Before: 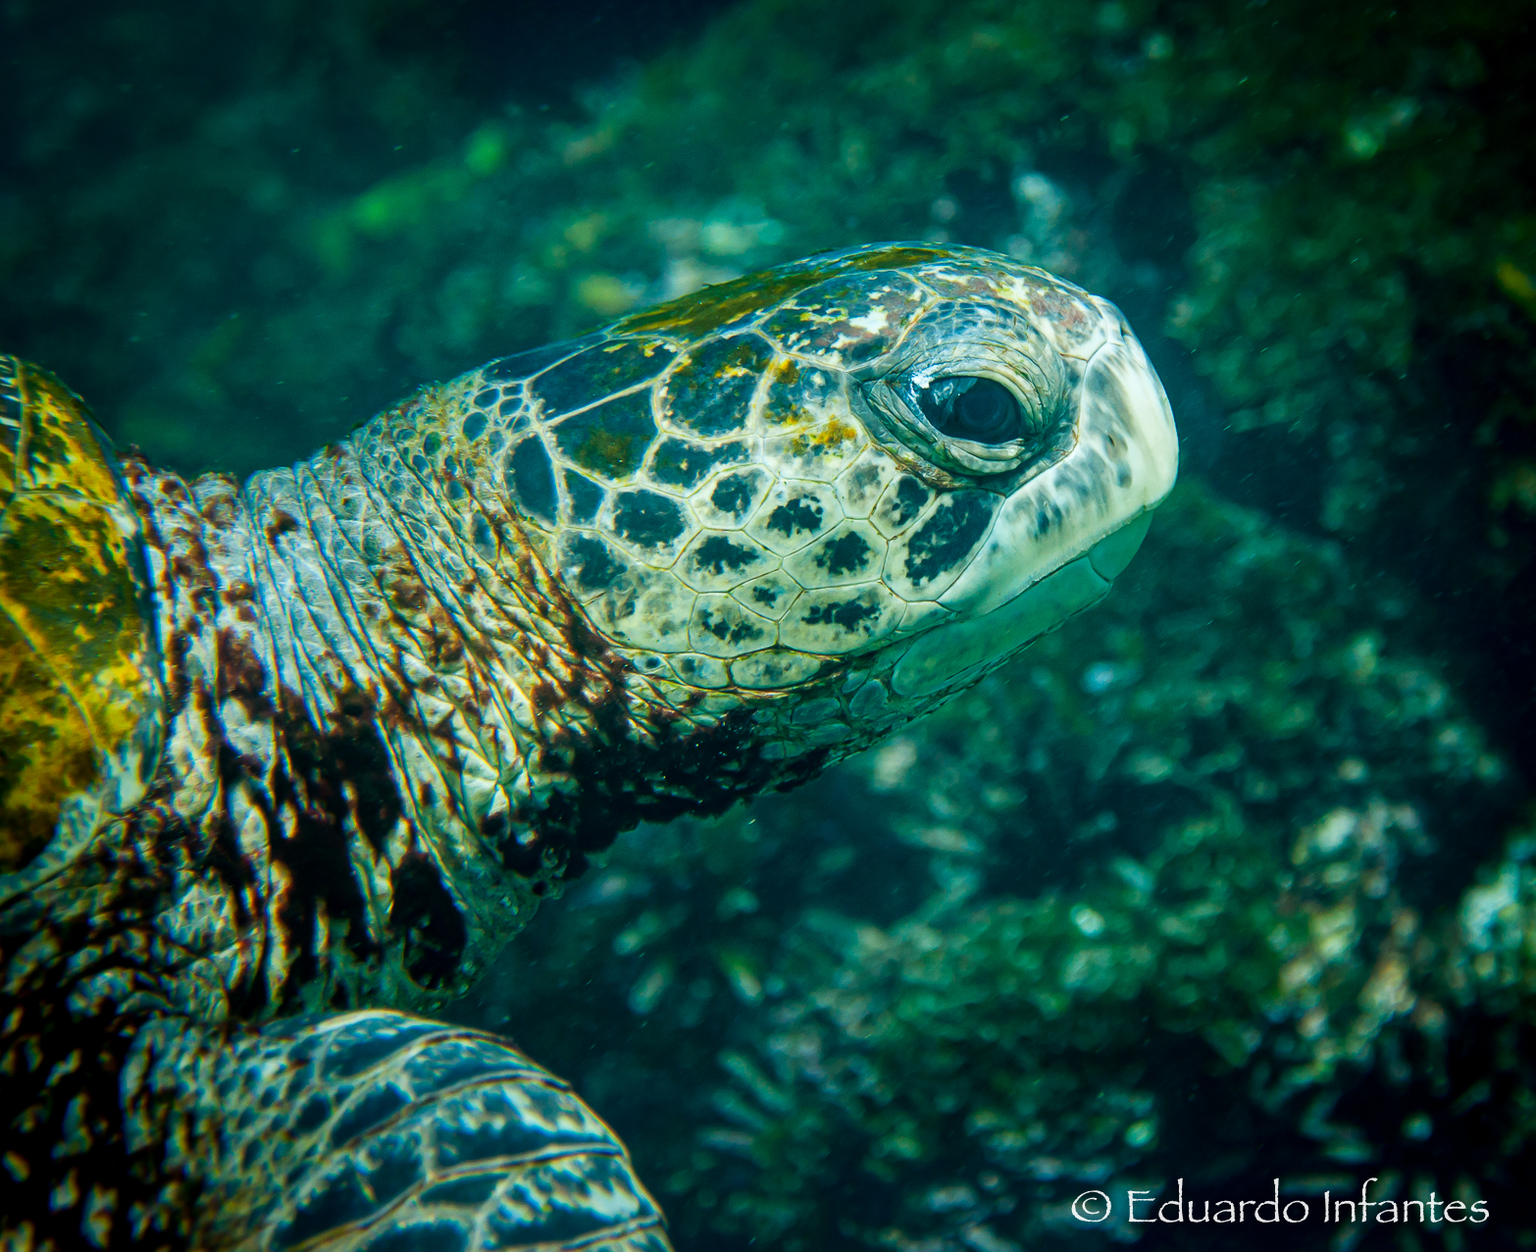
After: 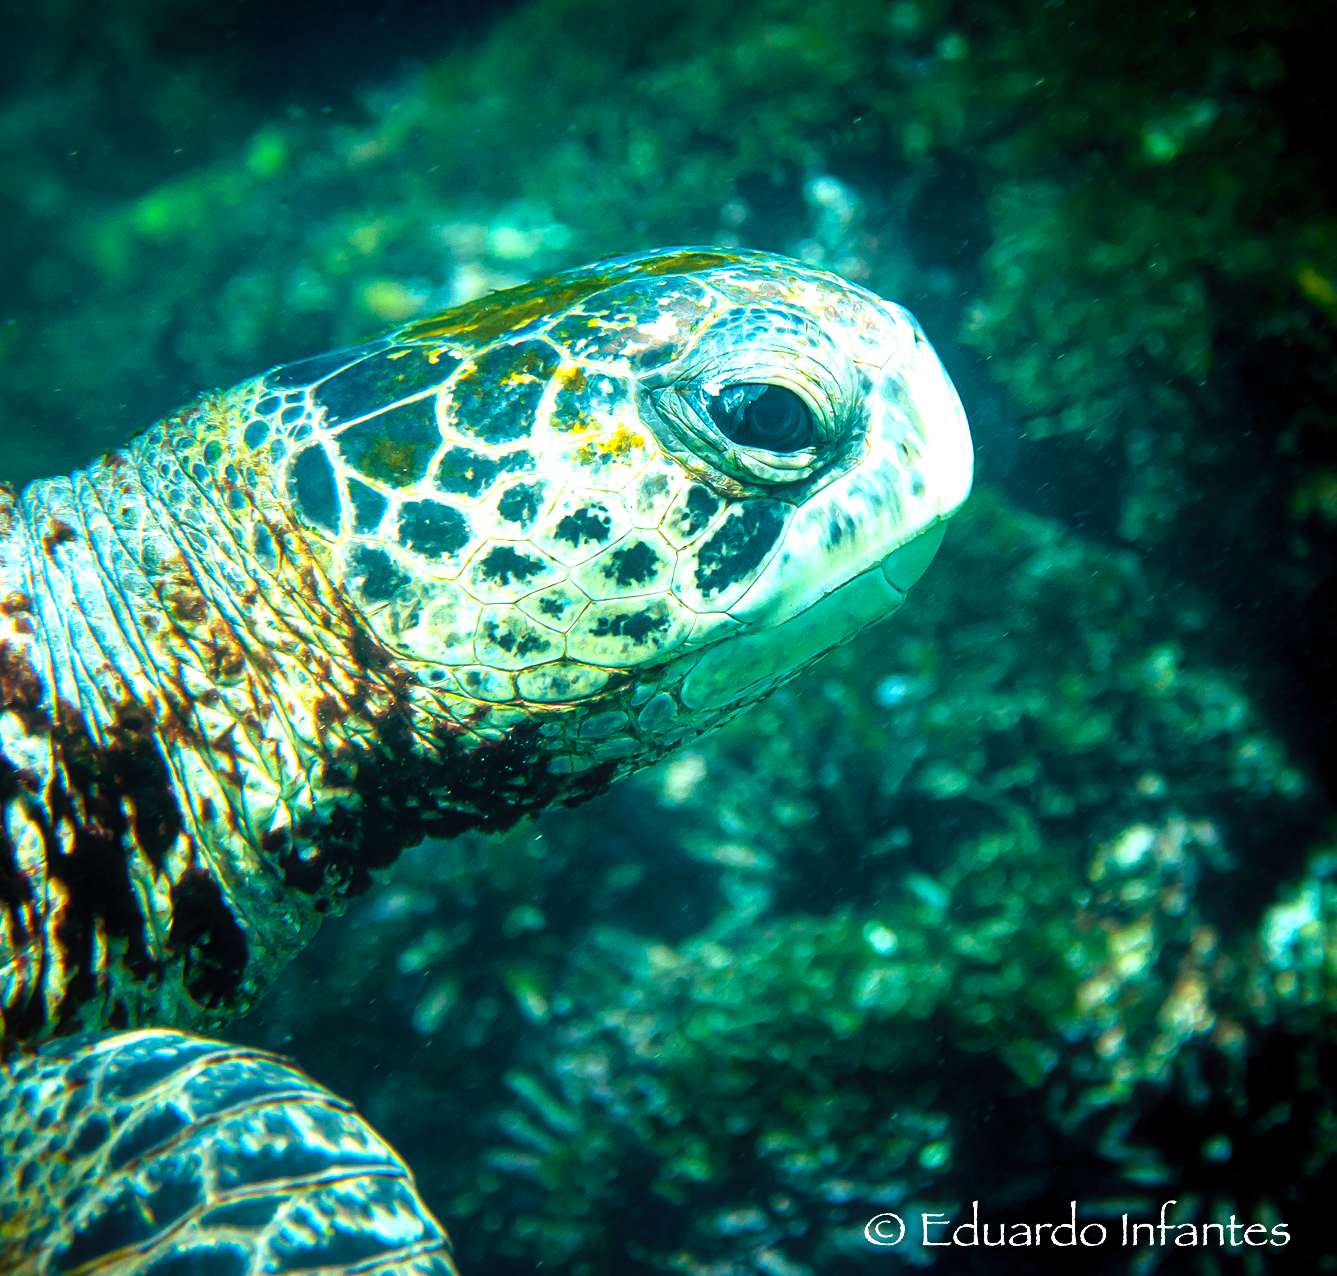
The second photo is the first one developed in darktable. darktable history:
levels: levels [0.012, 0.367, 0.697]
crop and rotate: left 14.584%
contrast equalizer: y [[0.5, 0.486, 0.447, 0.446, 0.489, 0.5], [0.5 ×6], [0.5 ×6], [0 ×6], [0 ×6]]
